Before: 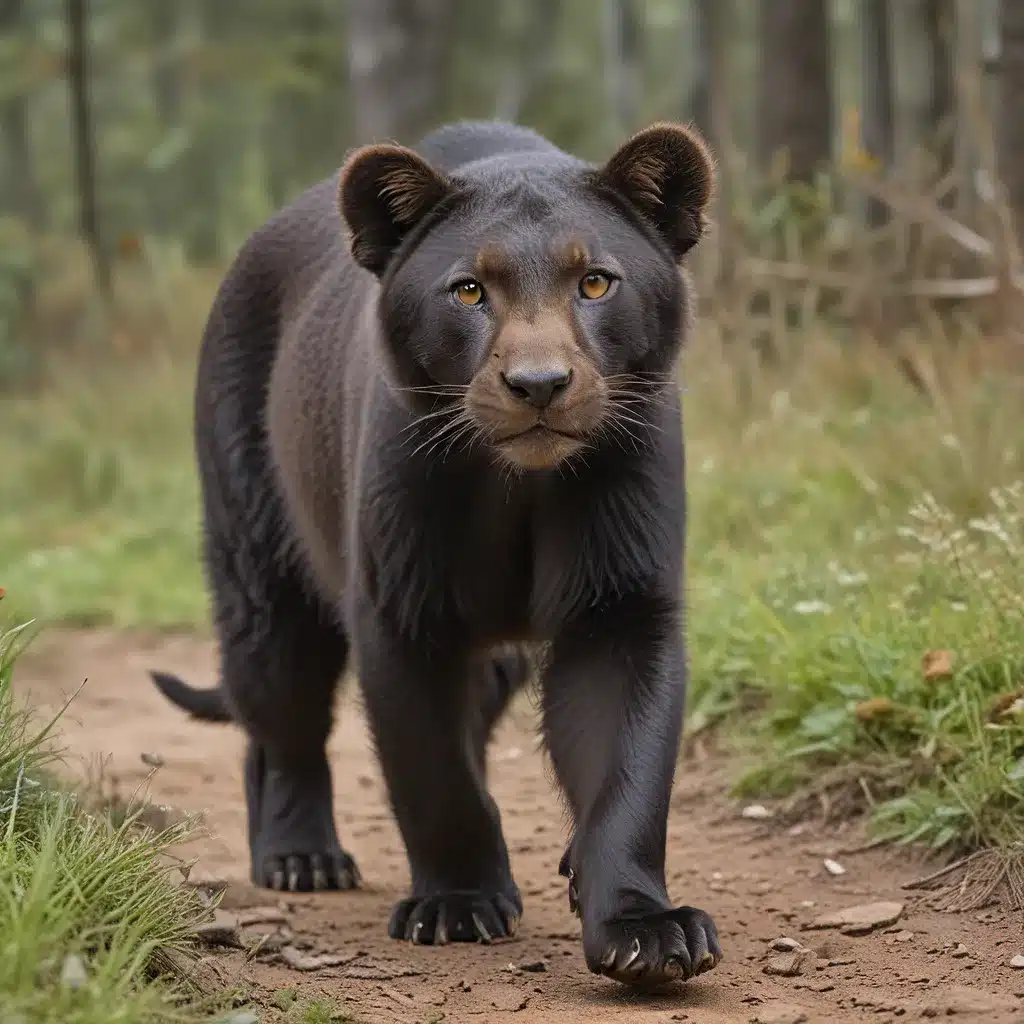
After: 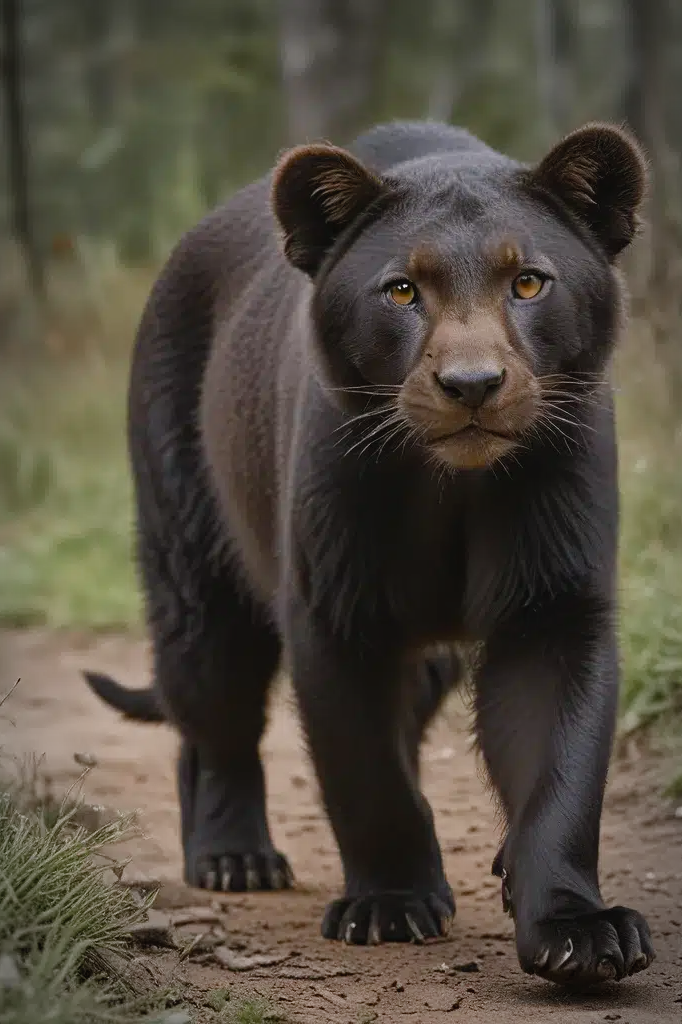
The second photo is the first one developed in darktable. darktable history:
vignetting: automatic ratio true
crop and rotate: left 6.617%, right 26.717%
color balance rgb: shadows lift › luminance -10%, shadows lift › chroma 1%, shadows lift › hue 113°, power › luminance -15%, highlights gain › chroma 0.2%, highlights gain › hue 333°, global offset › luminance 0.5%, perceptual saturation grading › global saturation 20%, perceptual saturation grading › highlights -50%, perceptual saturation grading › shadows 25%, contrast -10%
